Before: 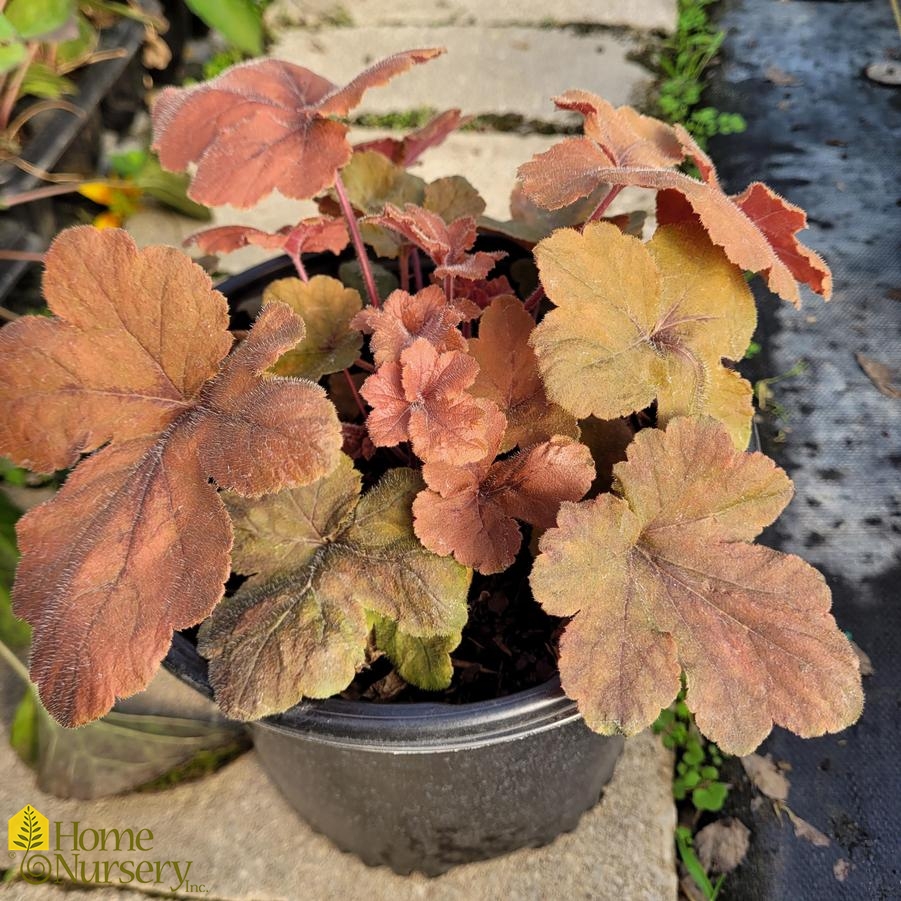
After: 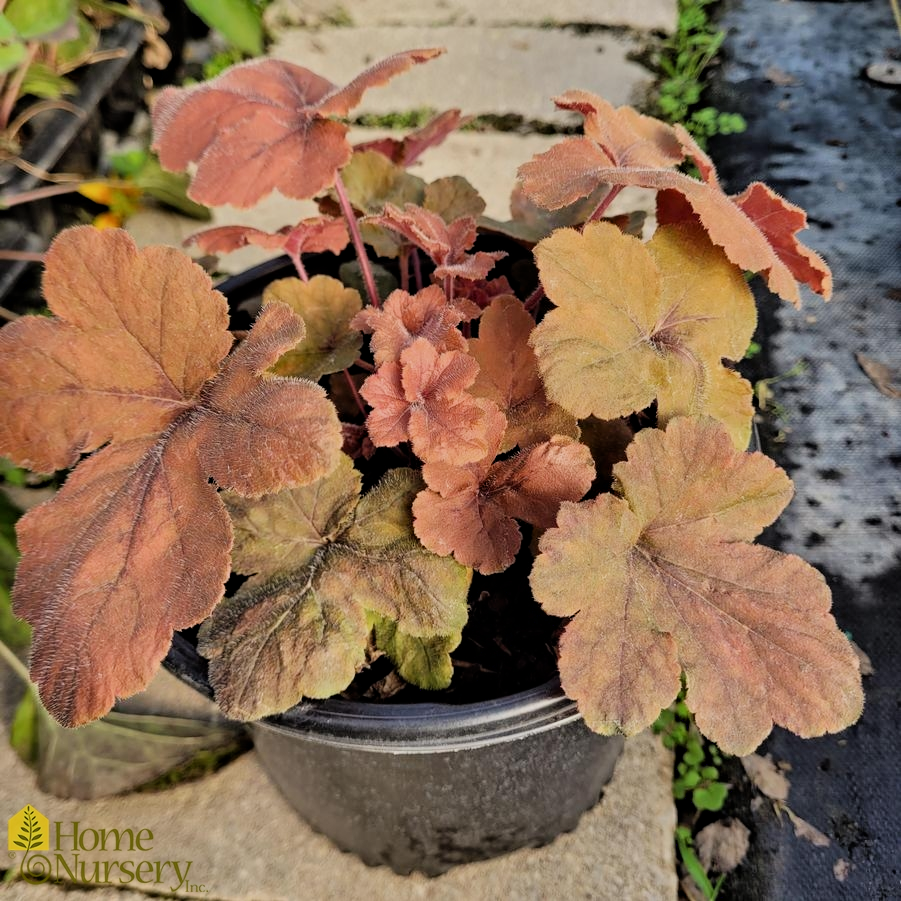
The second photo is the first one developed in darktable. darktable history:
filmic rgb: black relative exposure -7.65 EV, white relative exposure 4.56 EV, hardness 3.61, color science v6 (2022)
contrast equalizer: y [[0.5, 0.5, 0.544, 0.569, 0.5, 0.5], [0.5 ×6], [0.5 ×6], [0 ×6], [0 ×6]]
